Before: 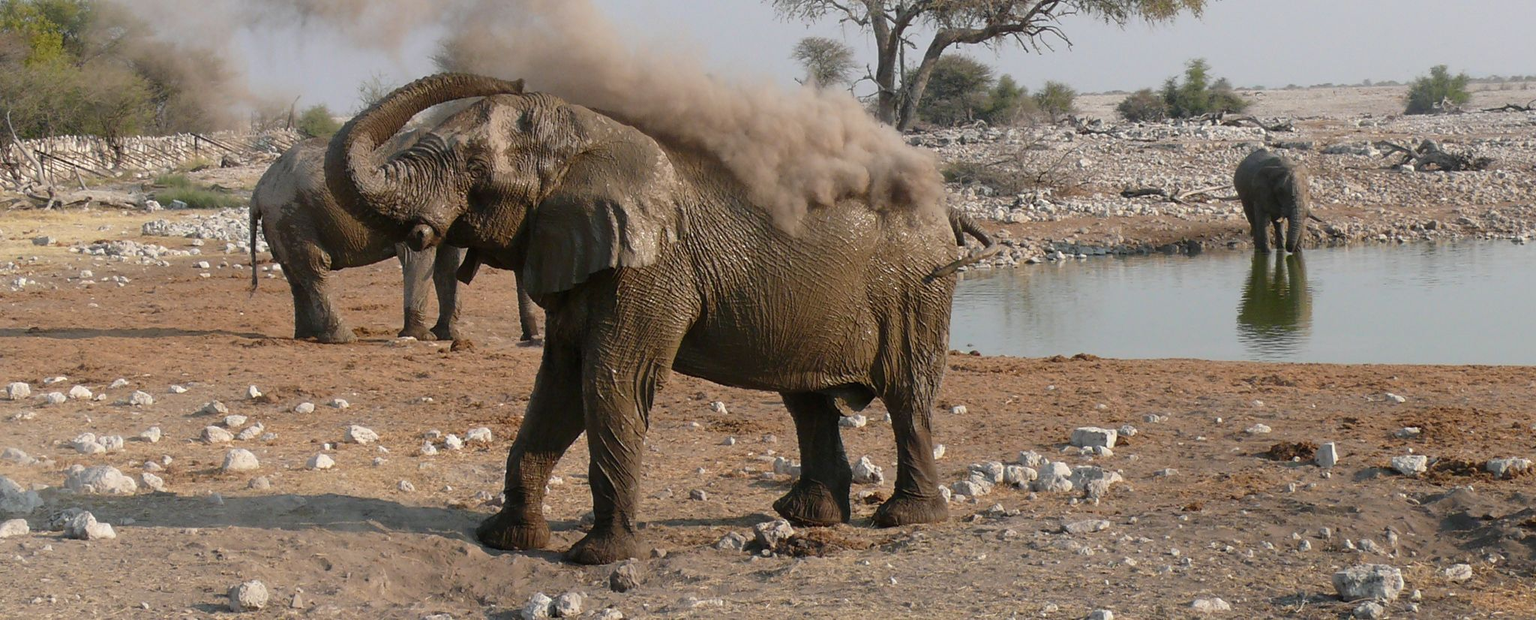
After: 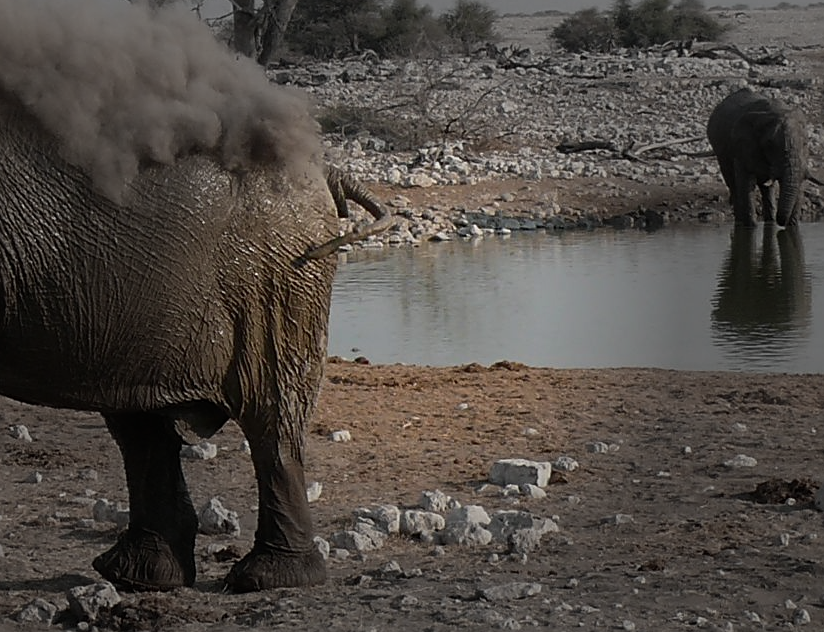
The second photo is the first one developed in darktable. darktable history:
crop: left 45.805%, top 13.342%, right 13.939%, bottom 10.138%
sharpen: on, module defaults
vignetting: fall-off start 31.03%, fall-off radius 34.01%, brightness -0.534, saturation -0.52
contrast brightness saturation: contrast 0.109, saturation -0.167
exposure: exposure -0.49 EV, compensate exposure bias true, compensate highlight preservation false
